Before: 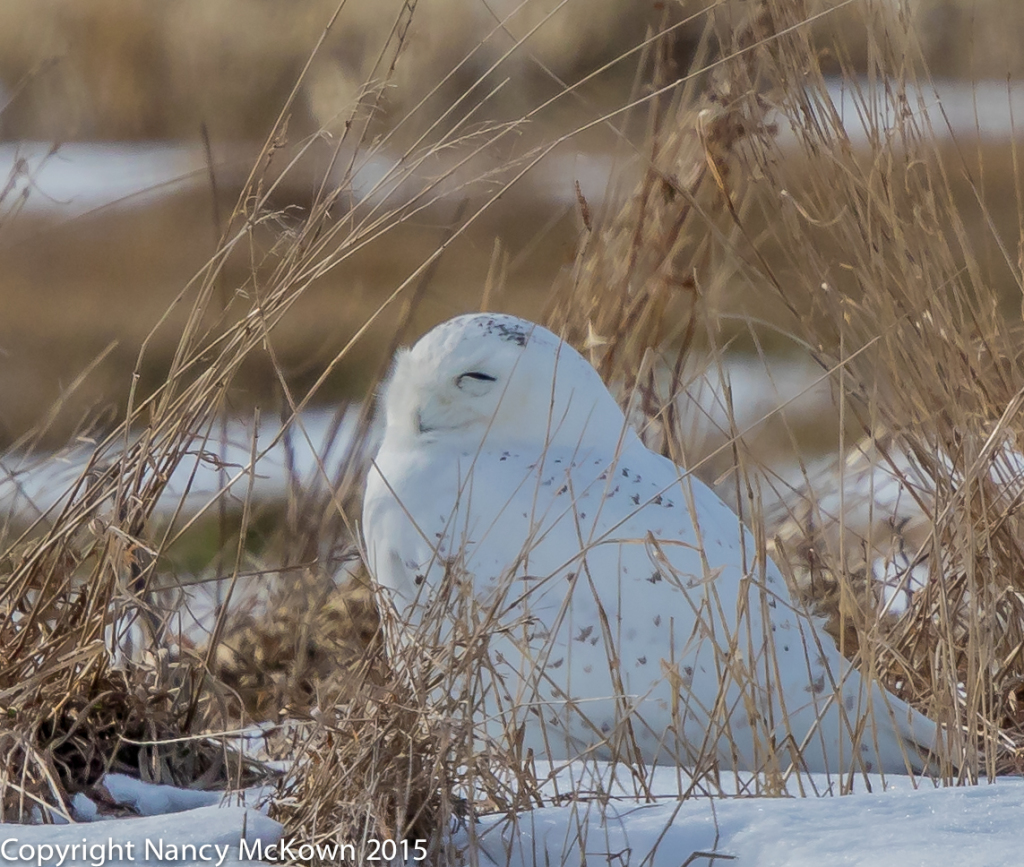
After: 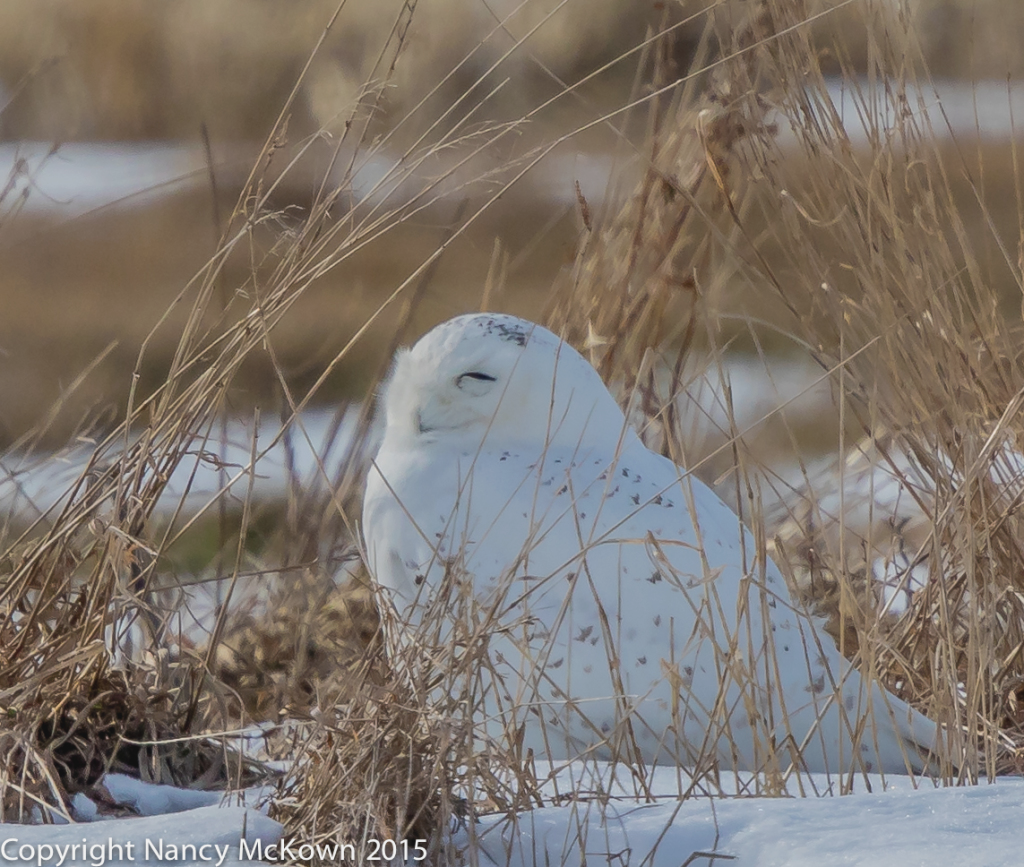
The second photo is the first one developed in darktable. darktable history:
contrast brightness saturation: contrast -0.102, saturation -0.095
